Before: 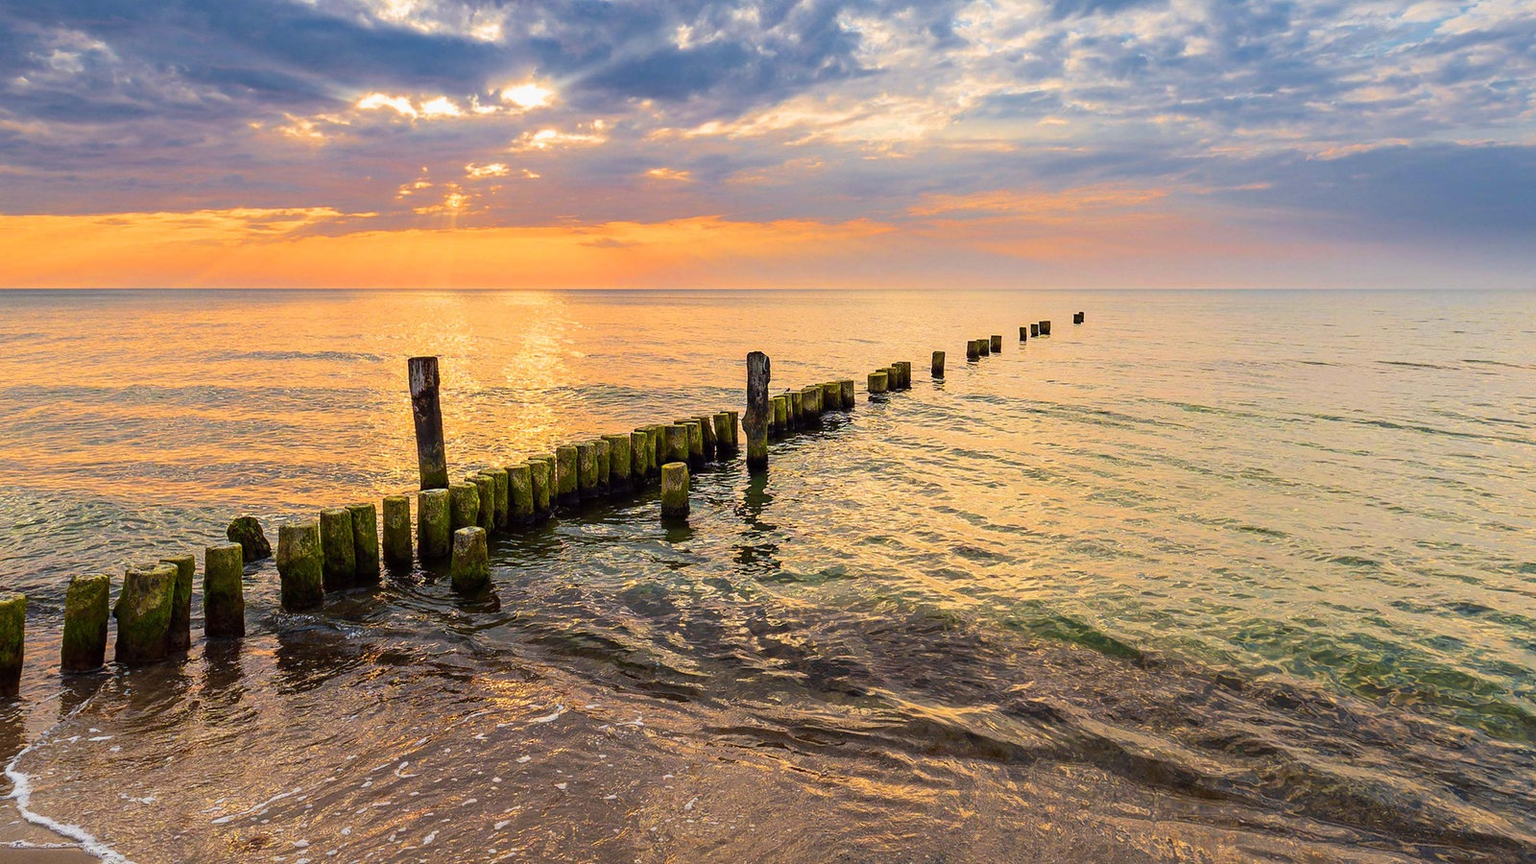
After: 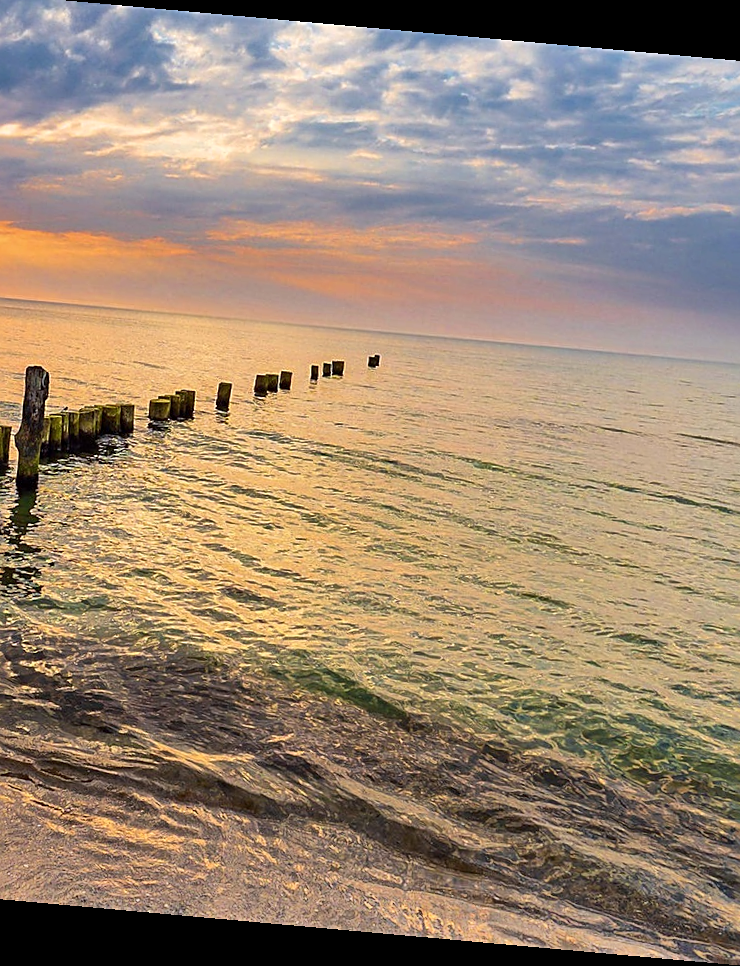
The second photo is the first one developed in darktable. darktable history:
crop: left 47.628%, top 6.643%, right 7.874%
sharpen: on, module defaults
rotate and perspective: rotation 5.12°, automatic cropping off
local contrast: mode bilateral grid, contrast 20, coarseness 50, detail 120%, midtone range 0.2
shadows and highlights: shadows 60, soften with gaussian
